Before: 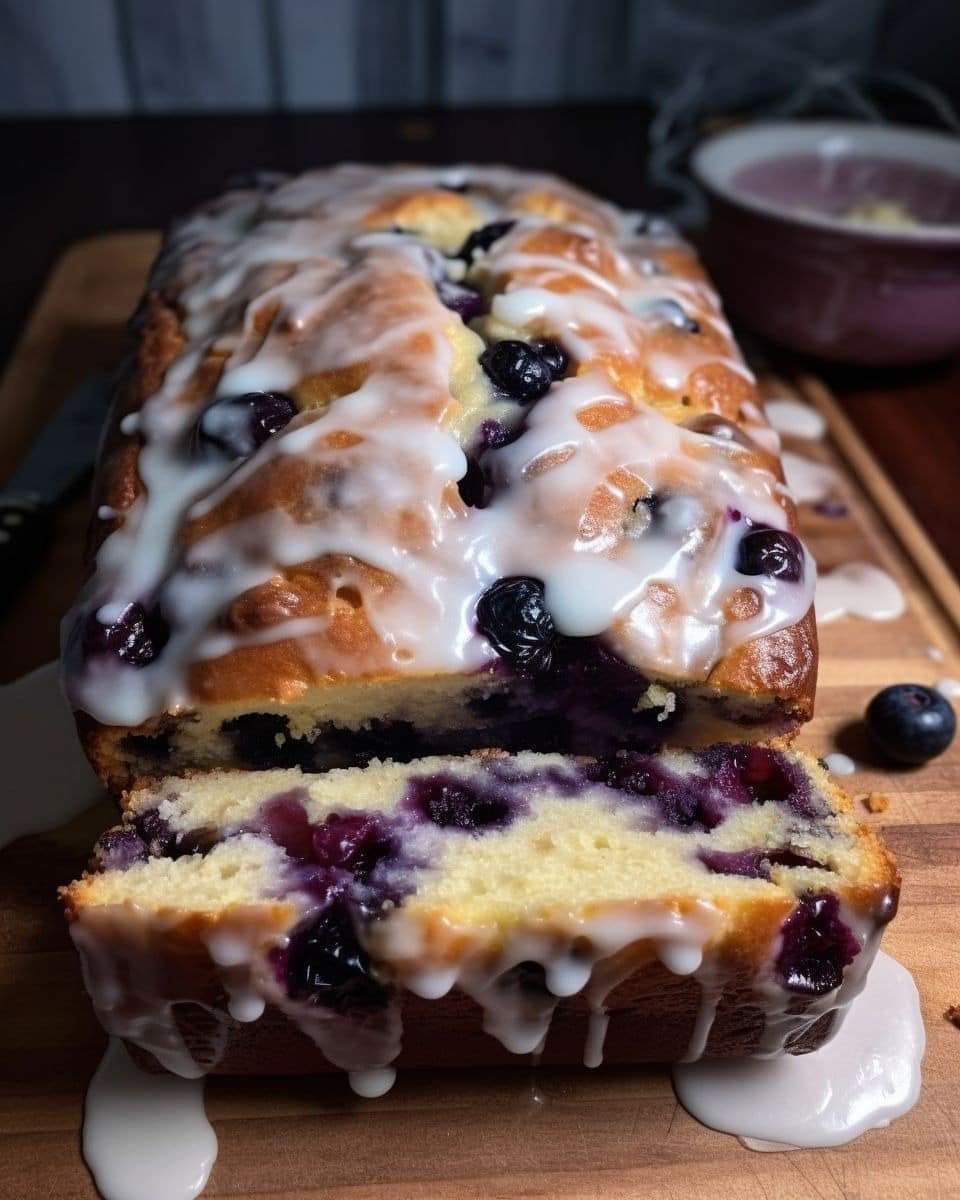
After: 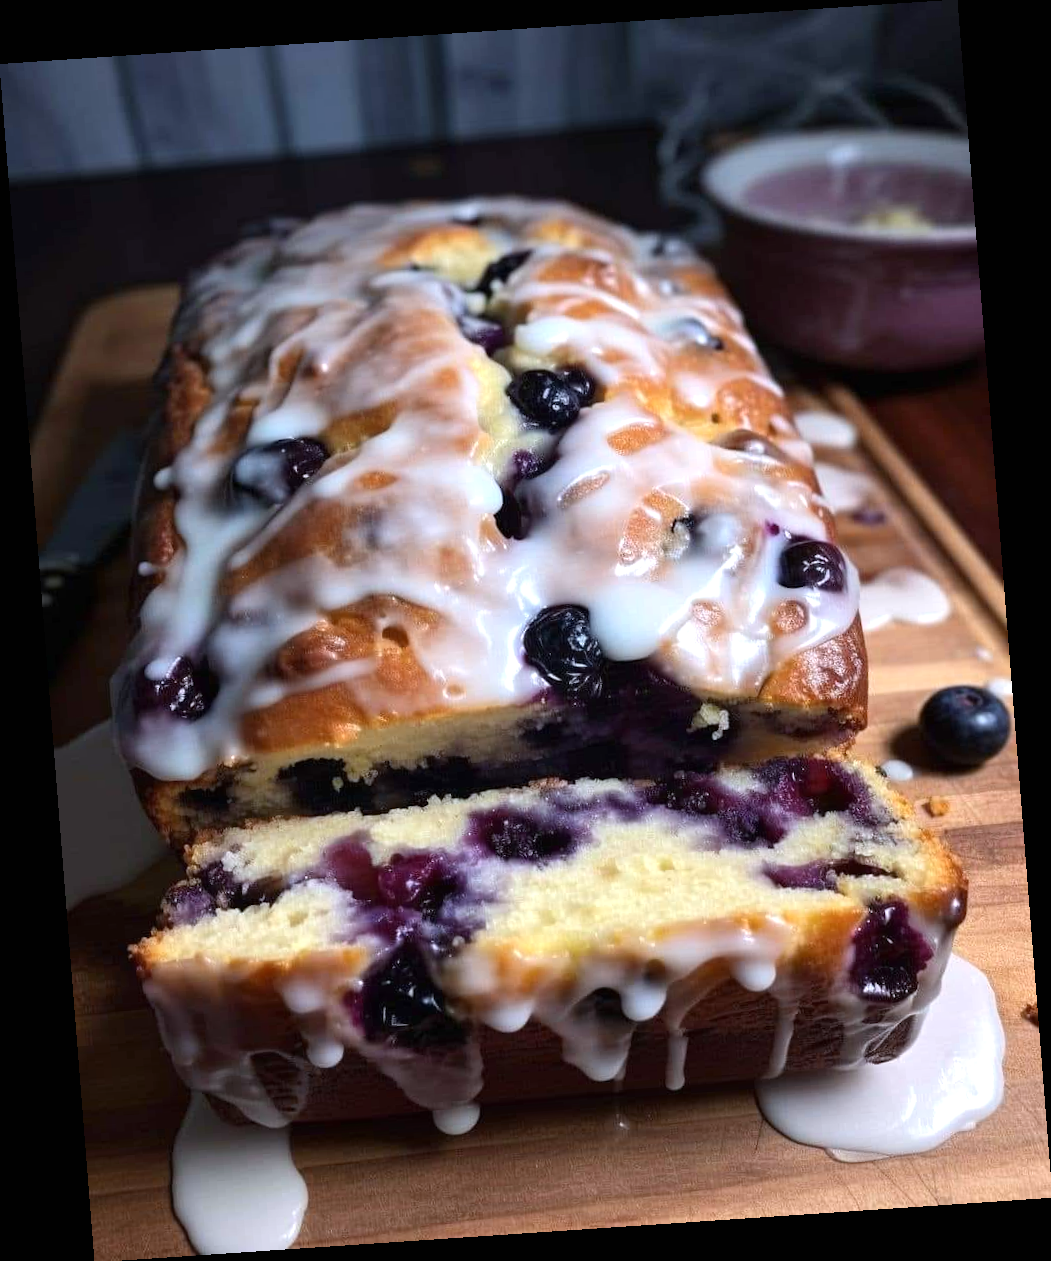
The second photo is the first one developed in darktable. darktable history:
exposure: black level correction 0, exposure 0.4 EV, compensate exposure bias true, compensate highlight preservation false
rotate and perspective: rotation -4.2°, shear 0.006, automatic cropping off
white balance: red 0.967, blue 1.049
